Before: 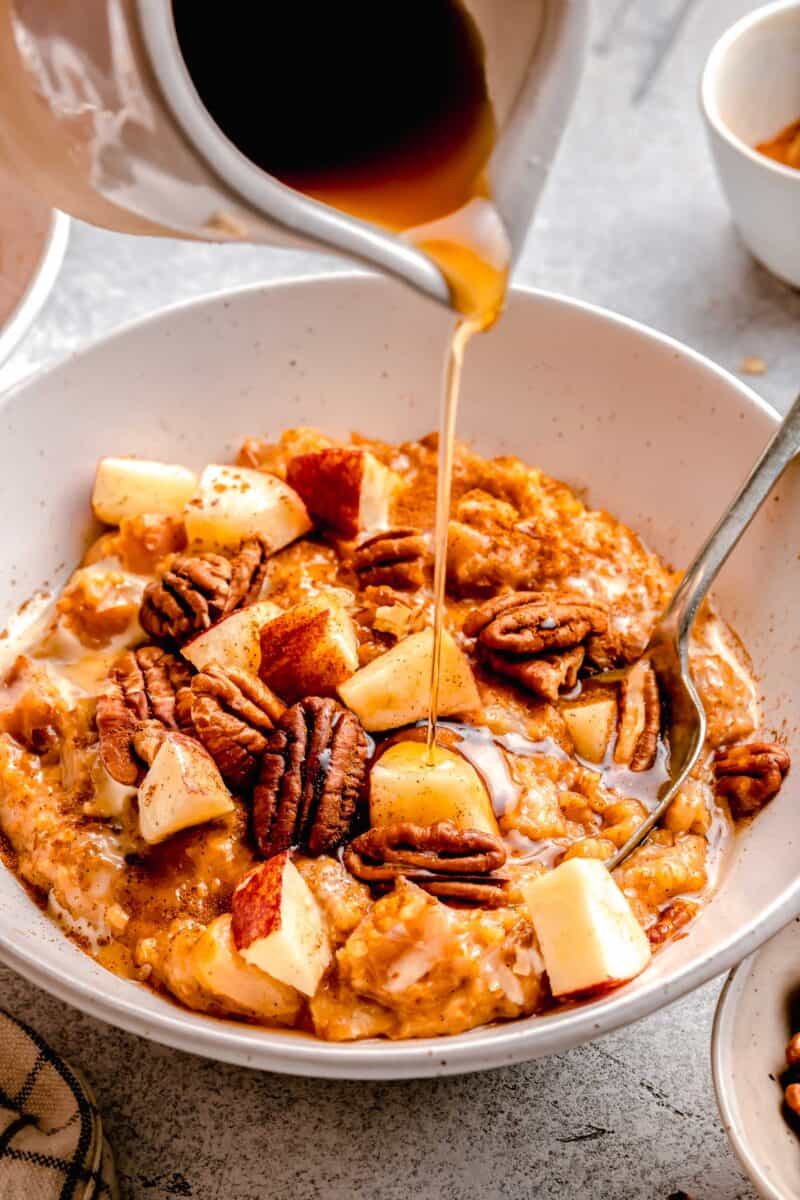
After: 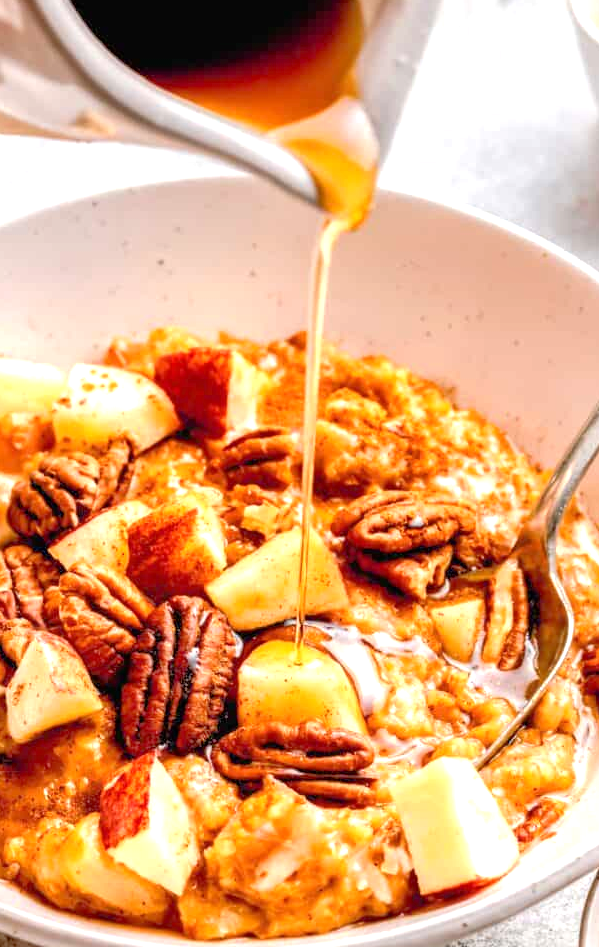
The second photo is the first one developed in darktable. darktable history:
crop: left 16.547%, top 8.444%, right 8.537%, bottom 12.581%
exposure: exposure 0.611 EV, compensate exposure bias true, compensate highlight preservation false
tone equalizer: -7 EV 0.157 EV, -6 EV 0.635 EV, -5 EV 1.13 EV, -4 EV 1.29 EV, -3 EV 1.12 EV, -2 EV 0.6 EV, -1 EV 0.159 EV
